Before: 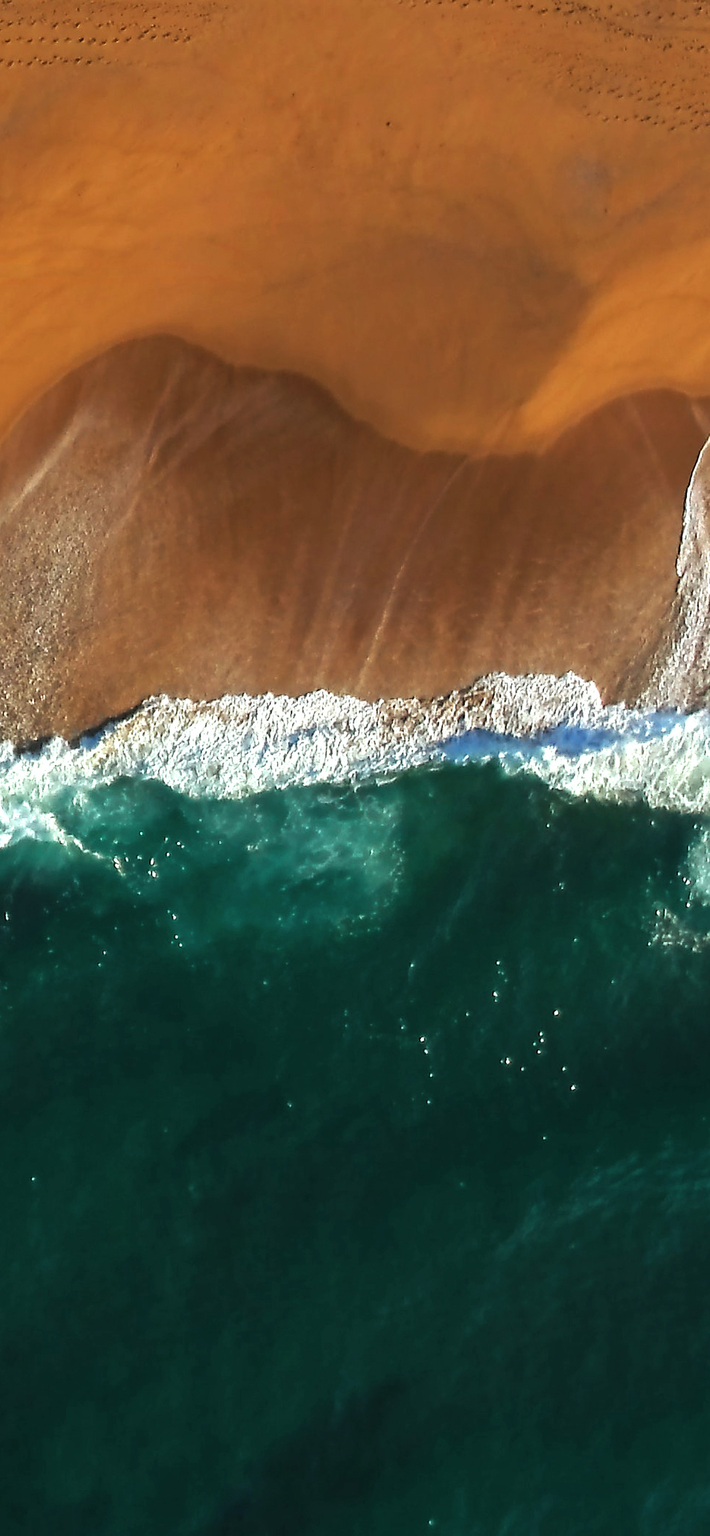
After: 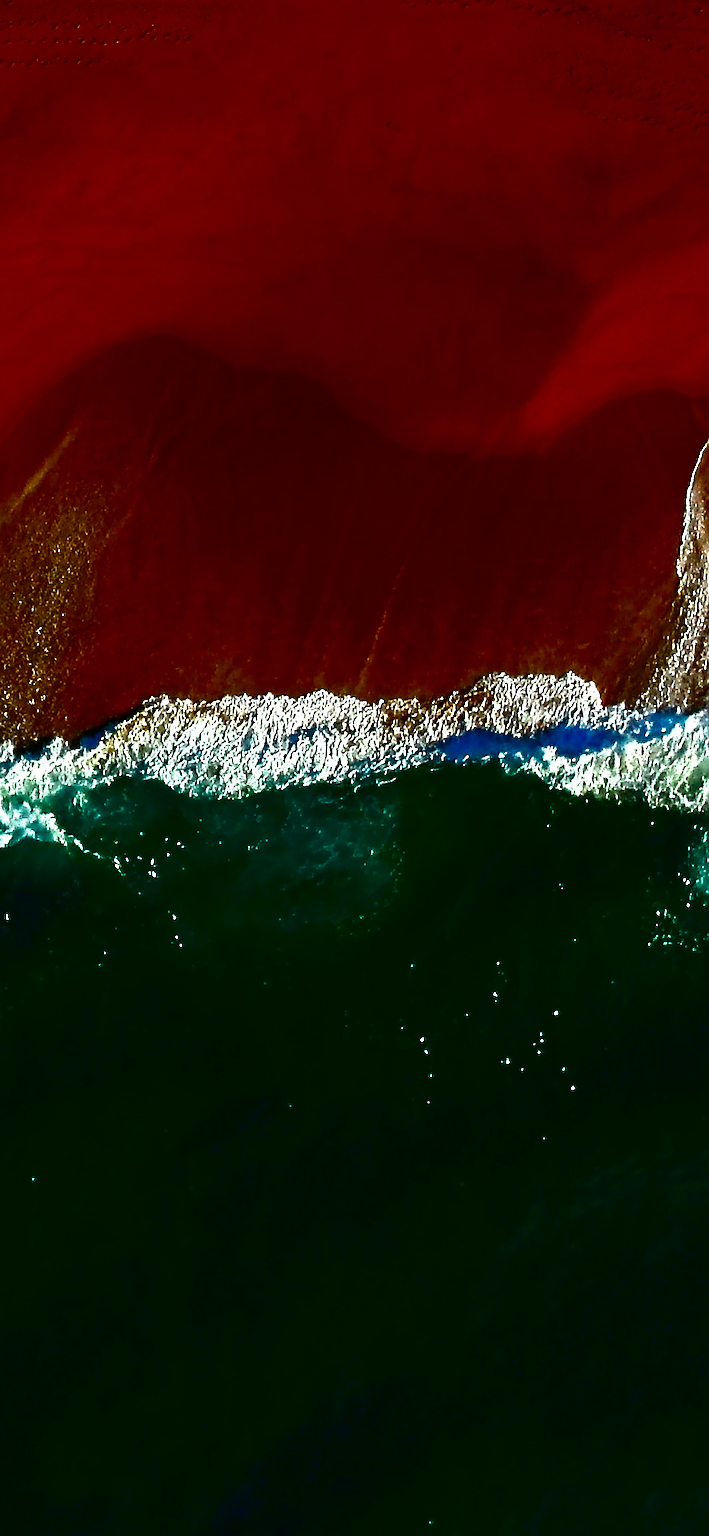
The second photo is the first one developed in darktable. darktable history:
contrast brightness saturation: brightness -0.983, saturation 0.996
sharpen: on, module defaults
